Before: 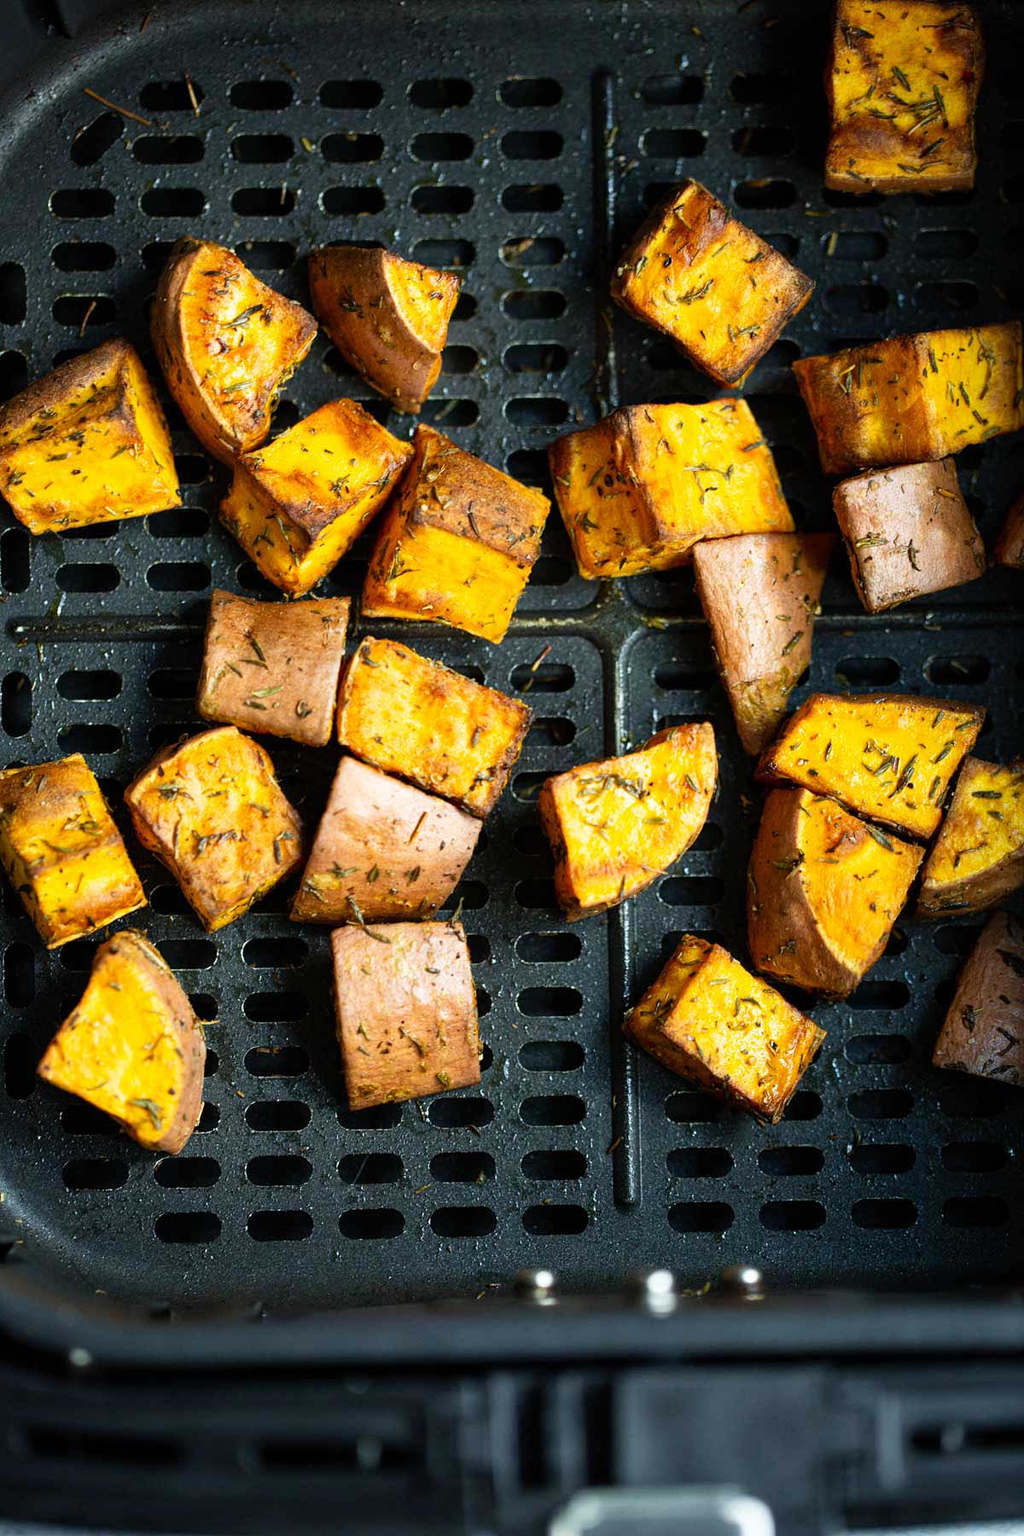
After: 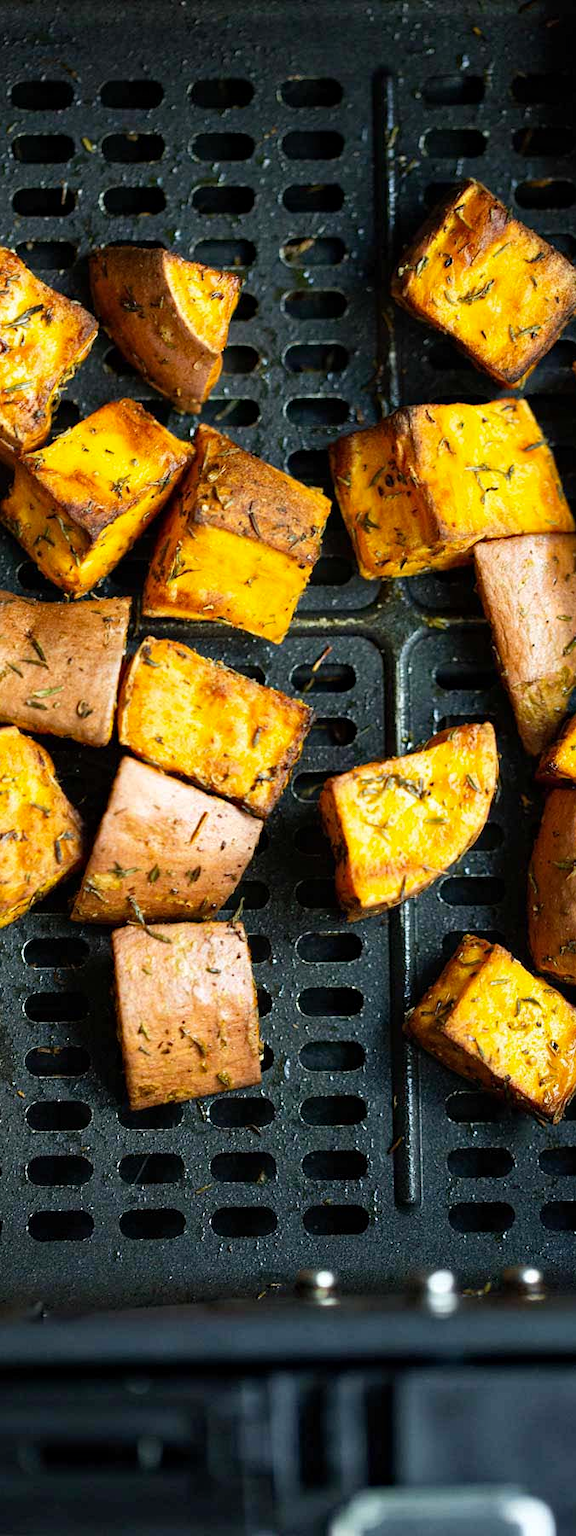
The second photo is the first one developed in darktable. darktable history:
crop: left 21.496%, right 22.254%
haze removal: compatibility mode true, adaptive false
